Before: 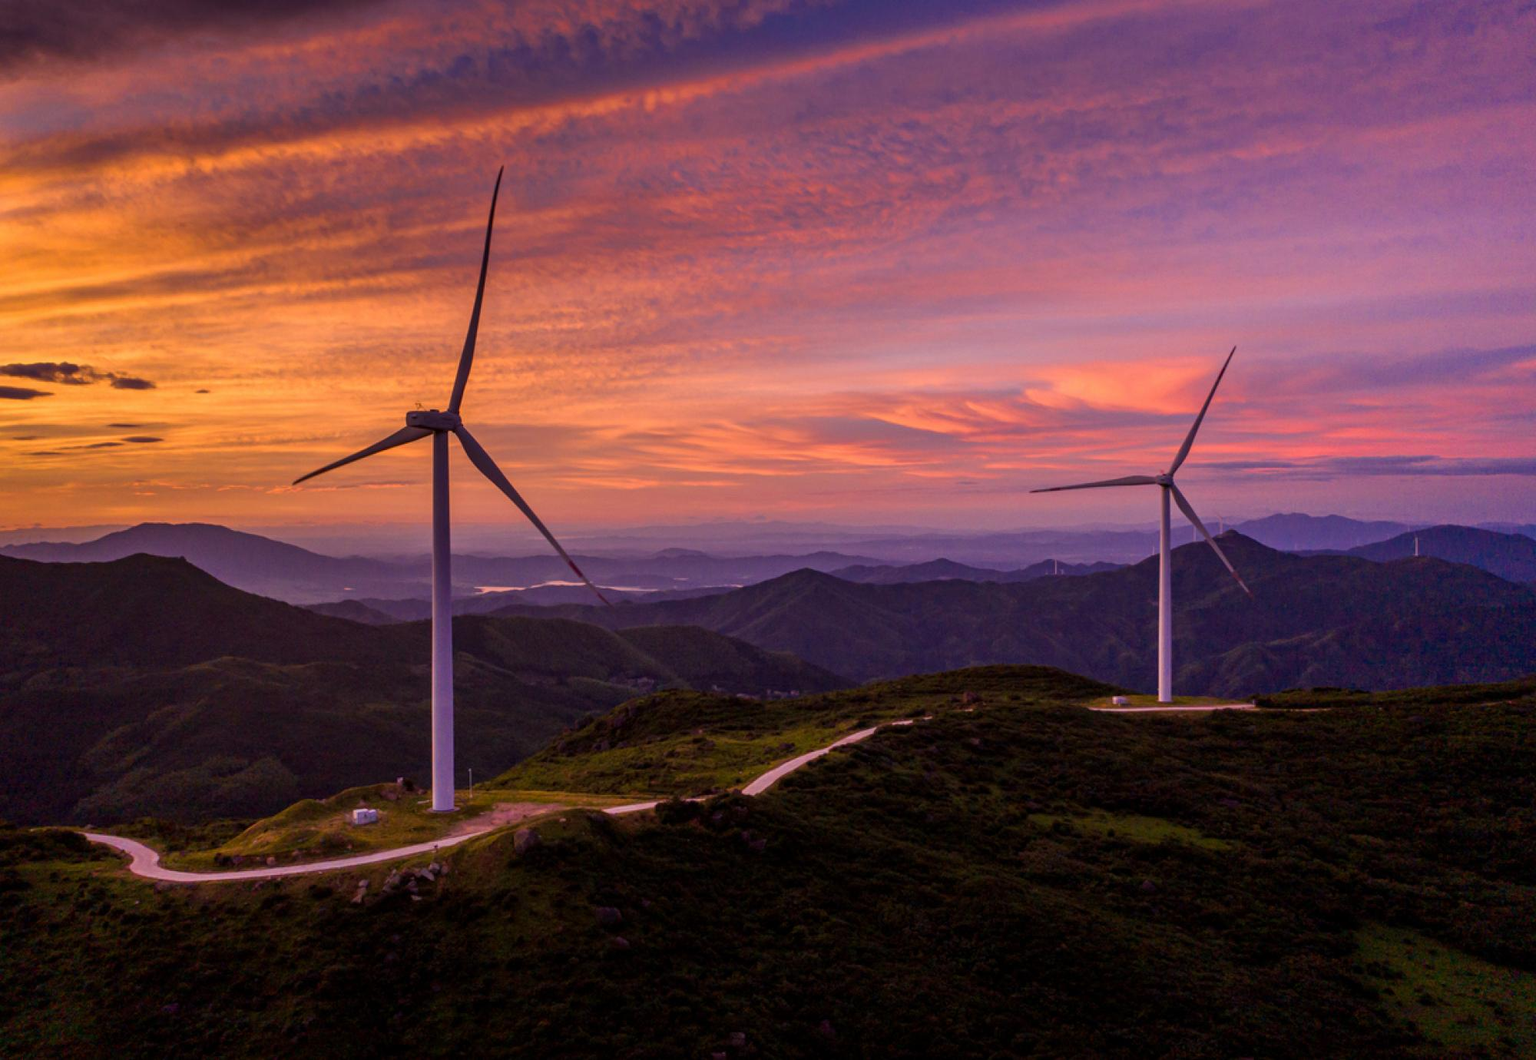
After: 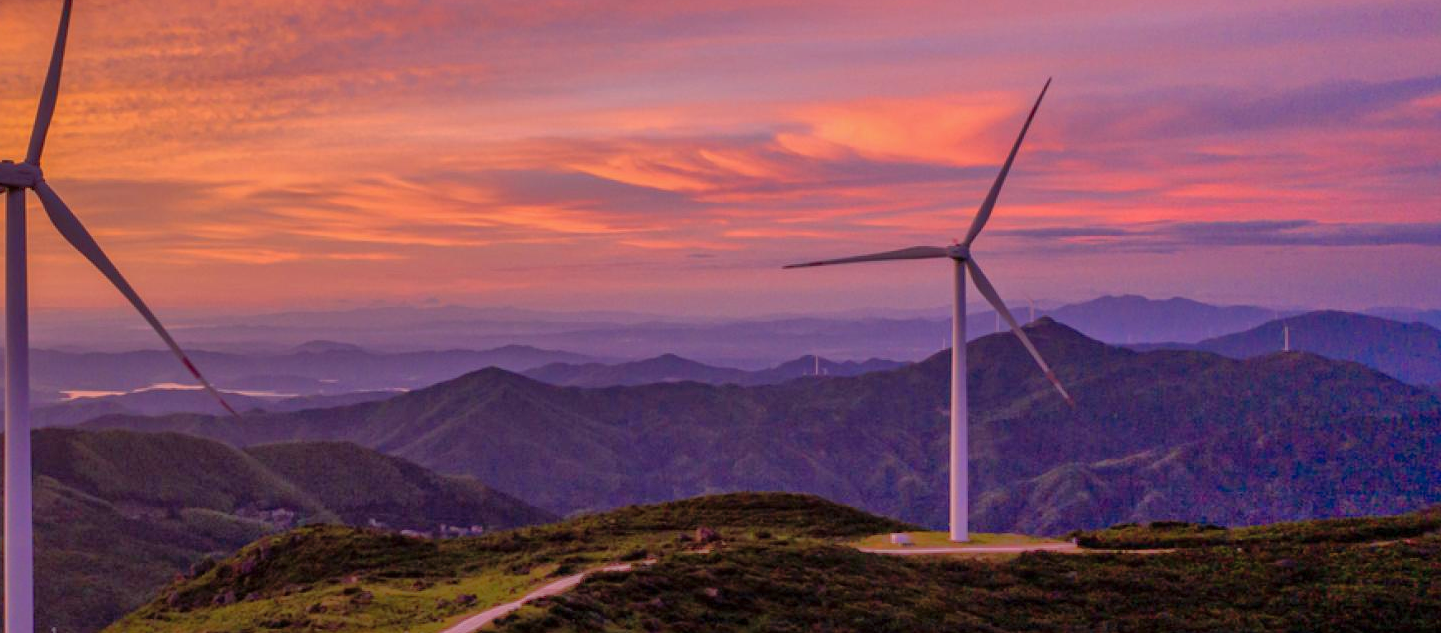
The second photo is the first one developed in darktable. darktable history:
crop and rotate: left 27.938%, top 27.046%, bottom 27.046%
shadows and highlights: shadows 60, highlights -60
